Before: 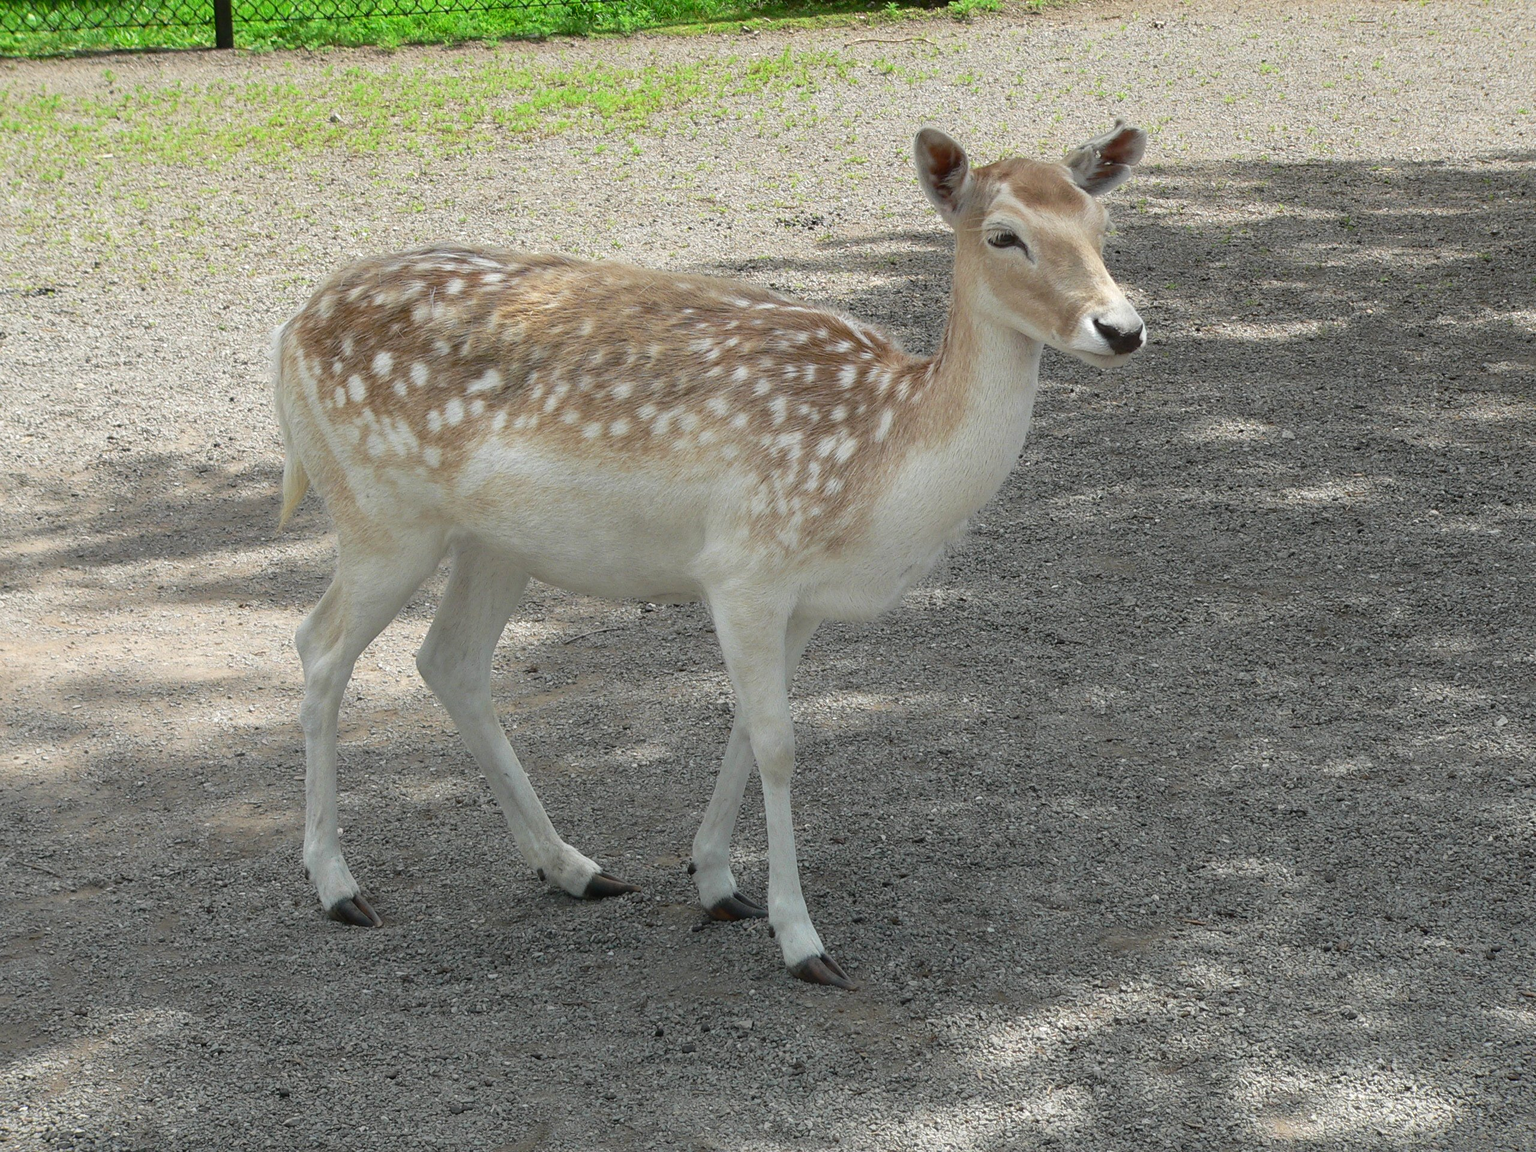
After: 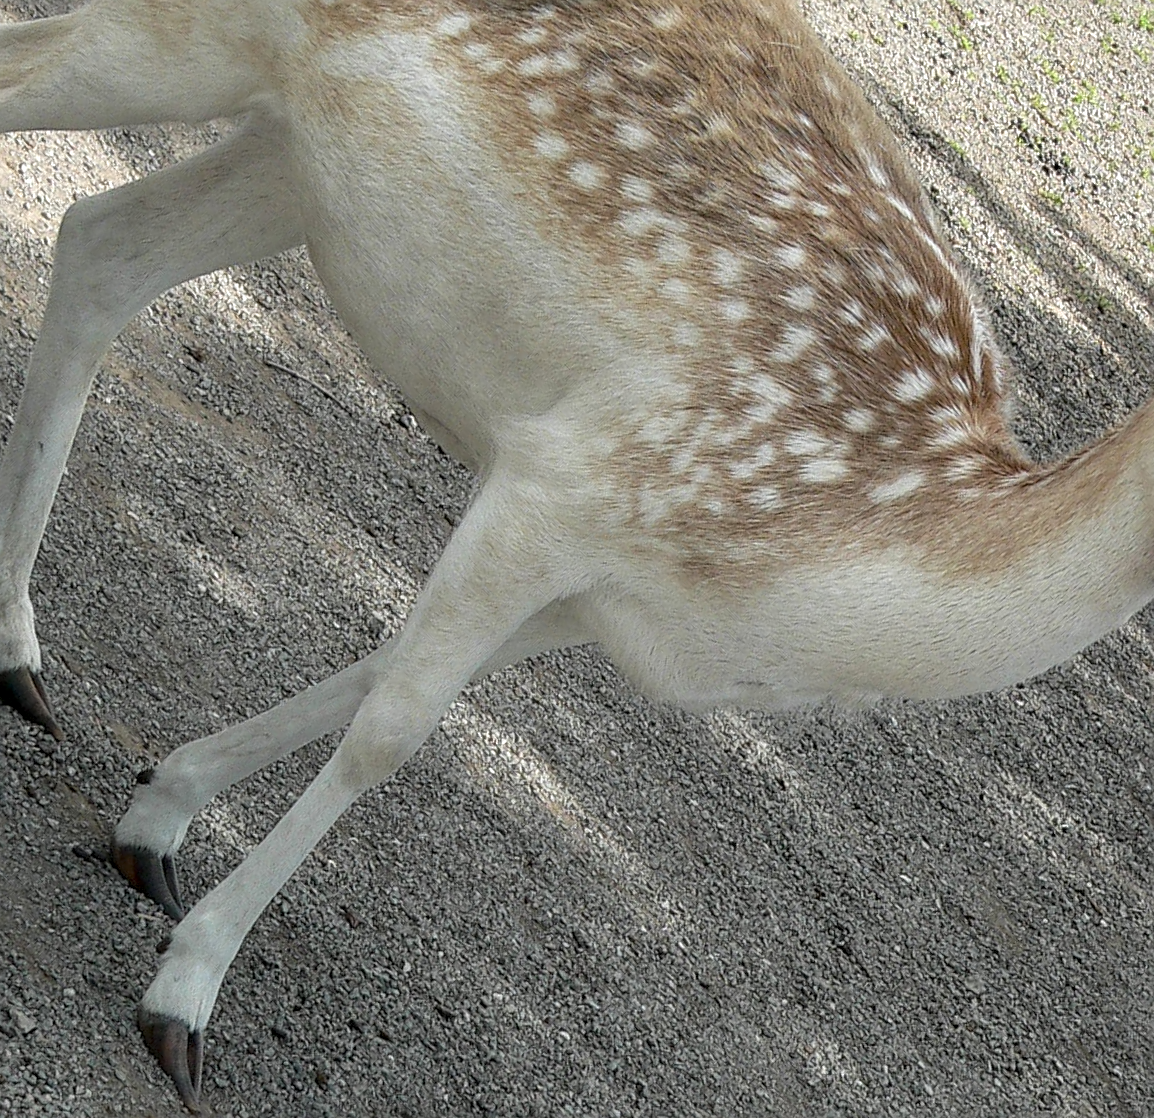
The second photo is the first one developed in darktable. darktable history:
local contrast: highlights 28%, detail 130%
crop and rotate: angle -45.52°, top 16.226%, right 0.926%, bottom 11.759%
sharpen: on, module defaults
